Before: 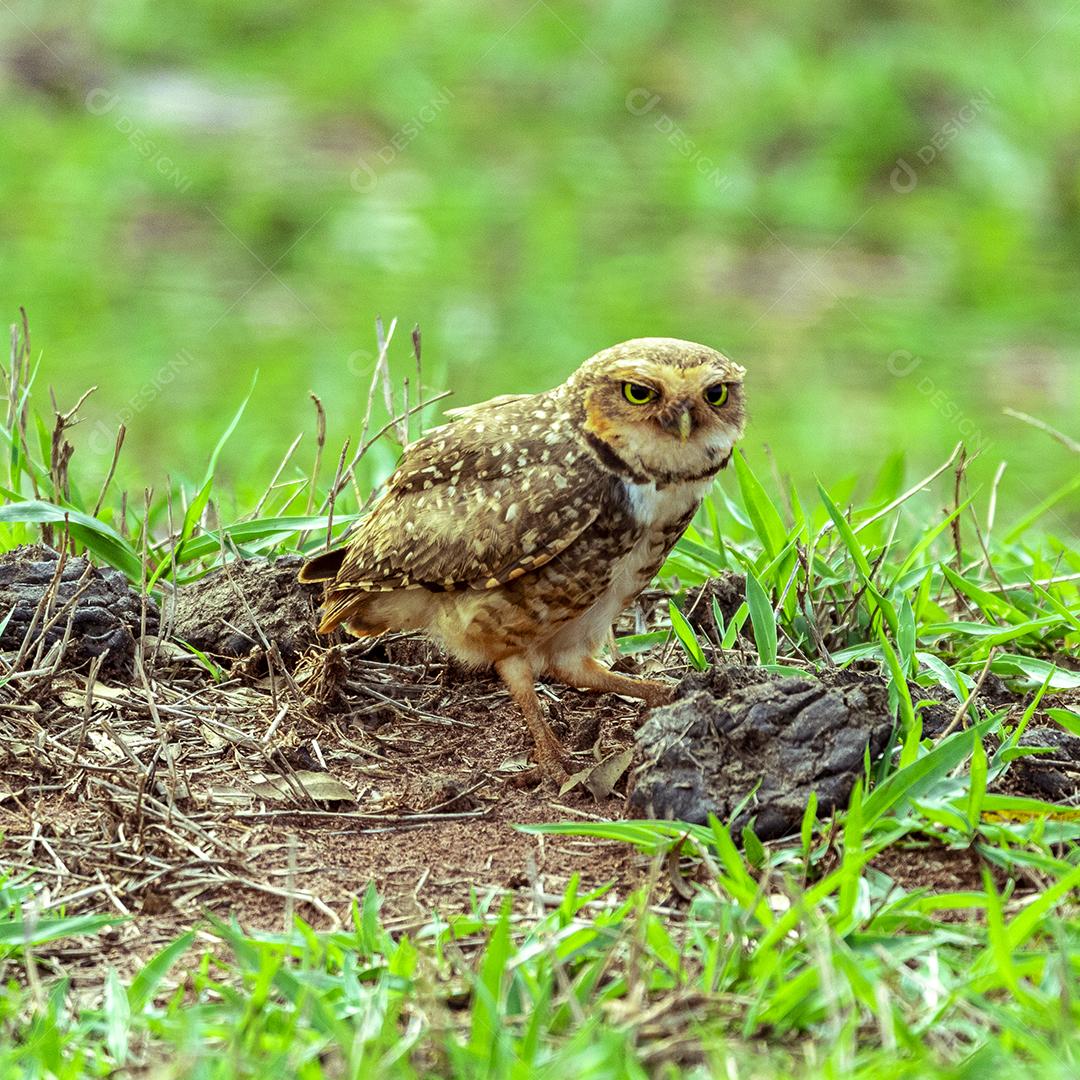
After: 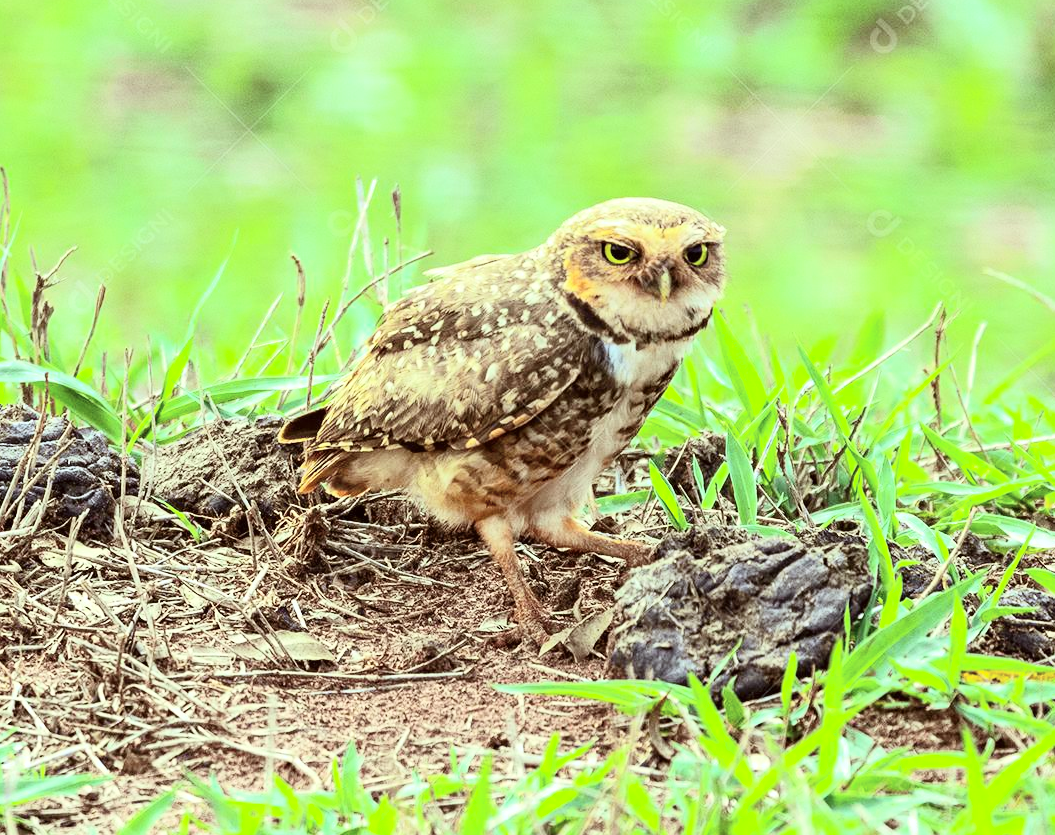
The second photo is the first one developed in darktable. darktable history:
contrast brightness saturation: contrast 0.196, brightness 0.164, saturation 0.22
tone curve: curves: ch0 [(0, 0) (0.739, 0.837) (1, 1)]; ch1 [(0, 0) (0.226, 0.261) (0.383, 0.397) (0.462, 0.473) (0.498, 0.502) (0.521, 0.52) (0.578, 0.57) (1, 1)]; ch2 [(0, 0) (0.438, 0.456) (0.5, 0.5) (0.547, 0.557) (0.597, 0.58) (0.629, 0.603) (1, 1)], color space Lab, independent channels, preserve colors none
crop and rotate: left 1.947%, top 12.995%, right 0.28%, bottom 9.607%
color correction: highlights a* -2.84, highlights b* -1.95, shadows a* 2.35, shadows b* 2.71
tone equalizer: mask exposure compensation -0.493 EV
